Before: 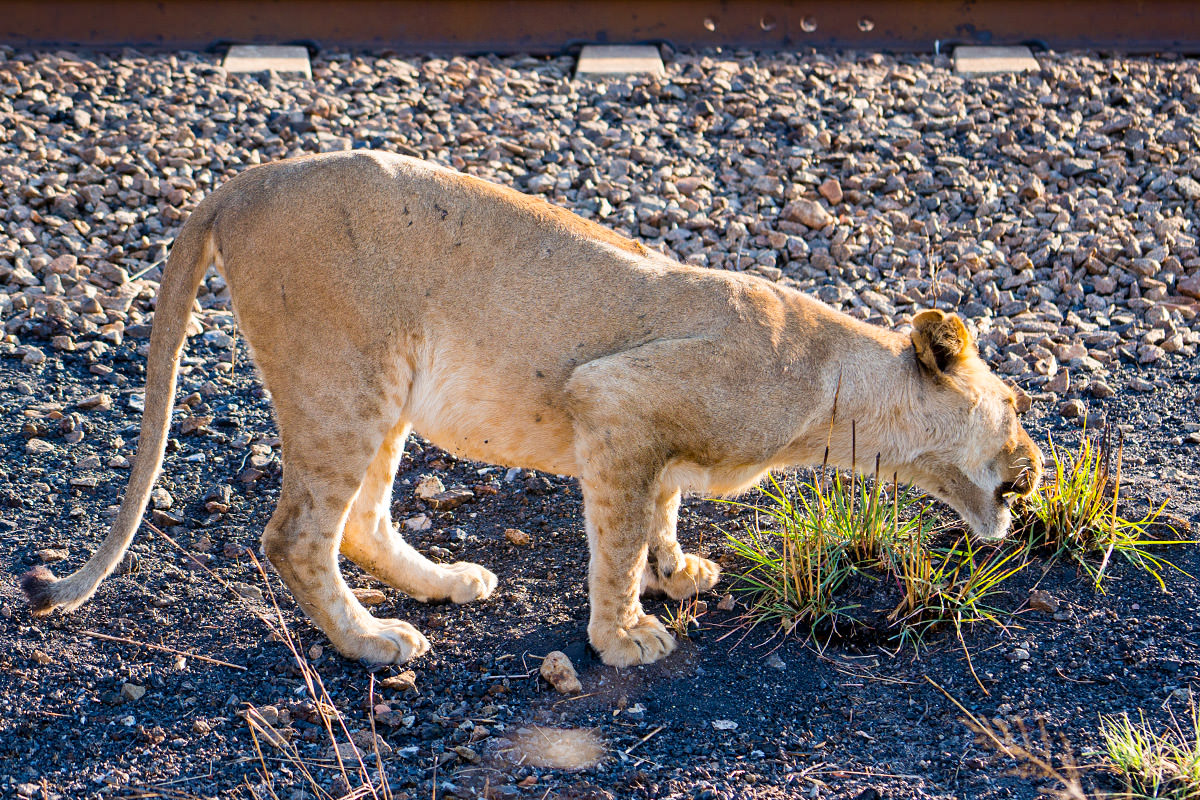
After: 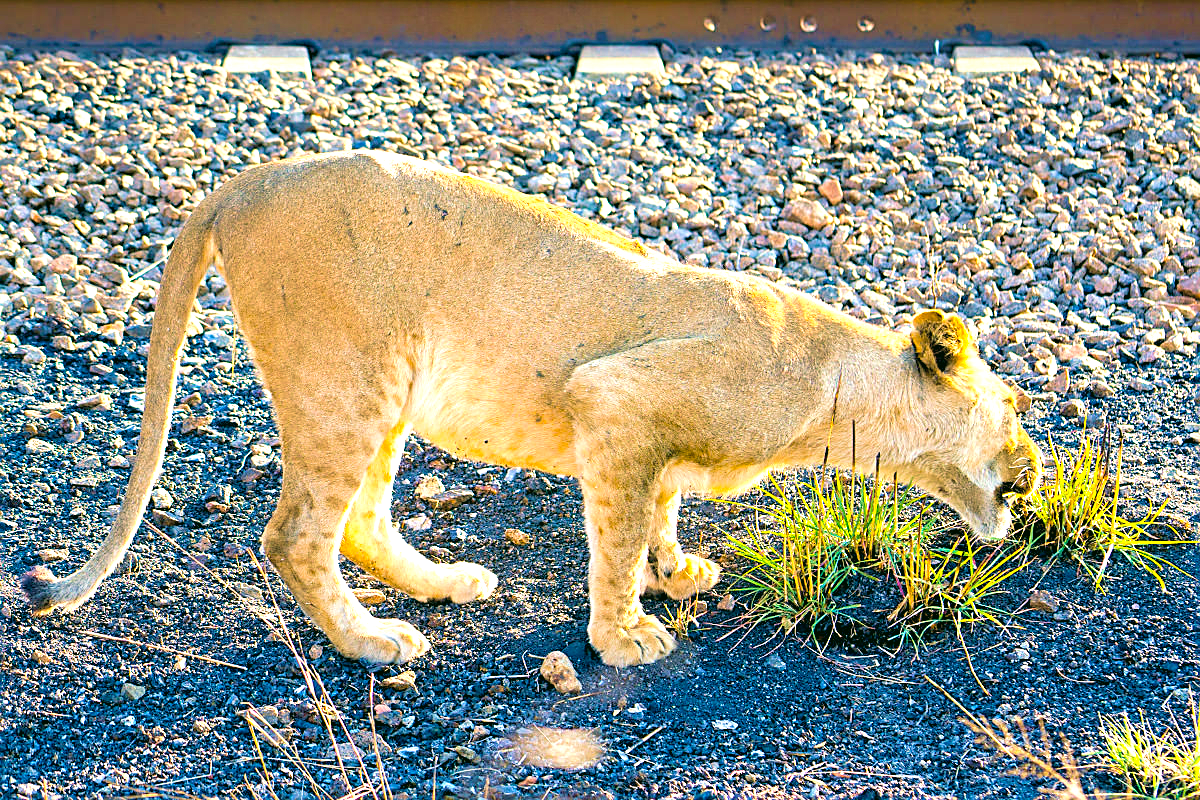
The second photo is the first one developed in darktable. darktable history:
contrast brightness saturation: brightness 0.141
velvia: strength 44.36%
sharpen: on, module defaults
color correction: highlights a* -0.37, highlights b* 9.58, shadows a* -9.3, shadows b* 0.554
color balance rgb: shadows lift › chroma 2.831%, shadows lift › hue 191.94°, highlights gain › luminance 14.663%, perceptual saturation grading › global saturation 29.532%, perceptual brilliance grading › global brilliance 10.267%, perceptual brilliance grading › shadows 14.345%
exposure: exposure 0.293 EV, compensate highlight preservation false
